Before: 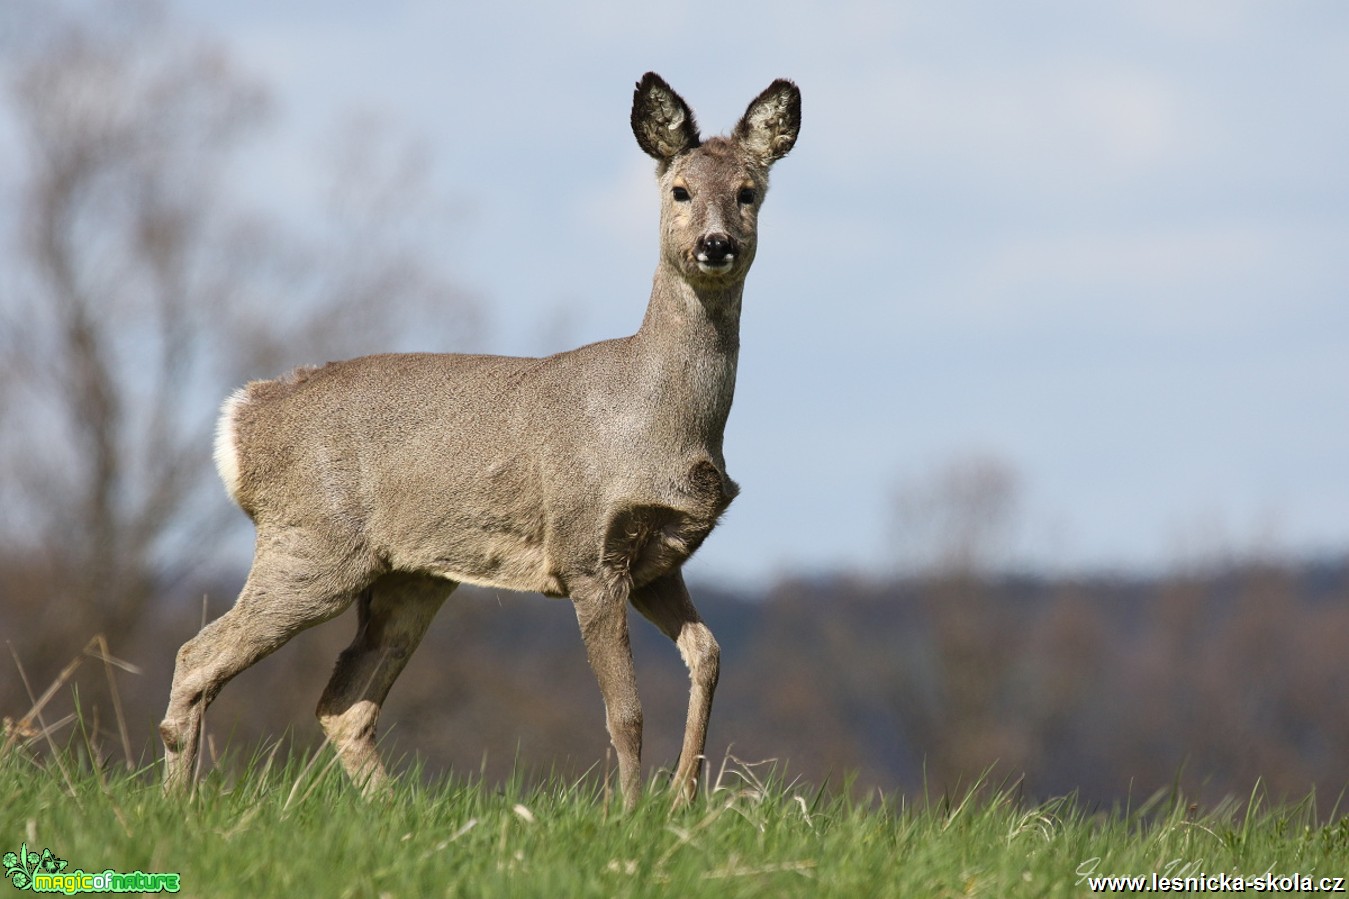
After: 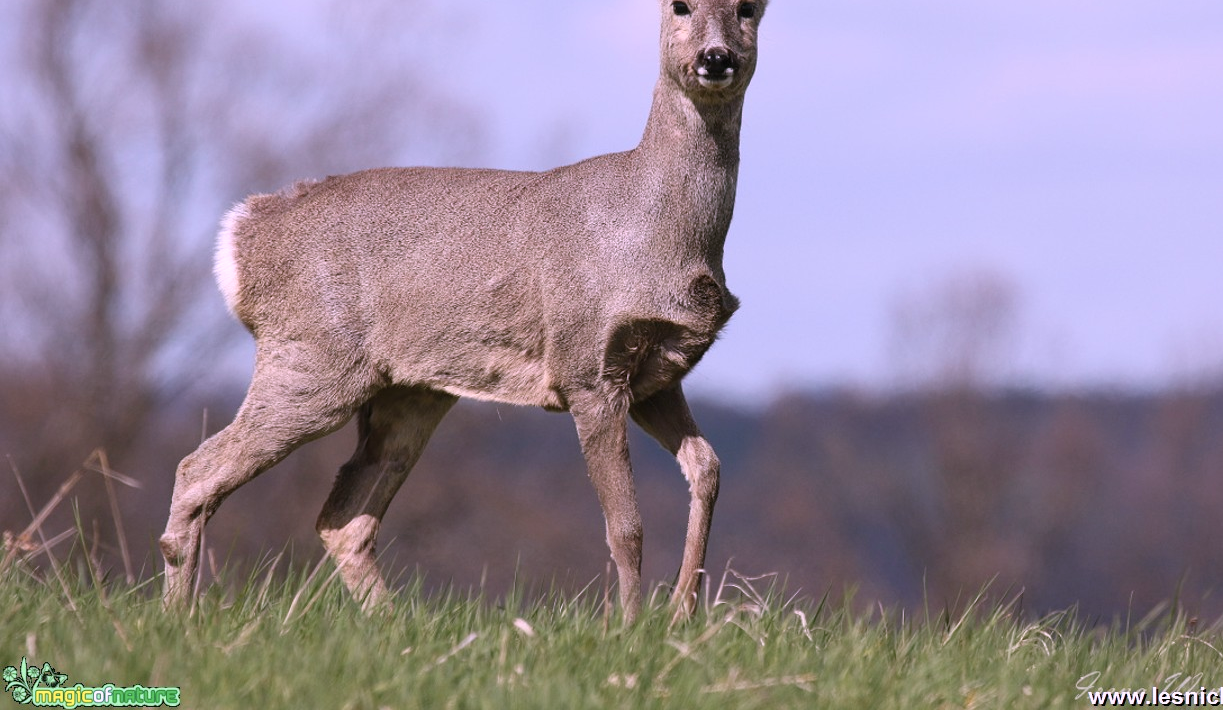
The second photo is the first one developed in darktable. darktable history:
color correction: highlights a* 16.1, highlights b* -20.84
crop: top 20.703%, right 9.326%, bottom 0.284%
